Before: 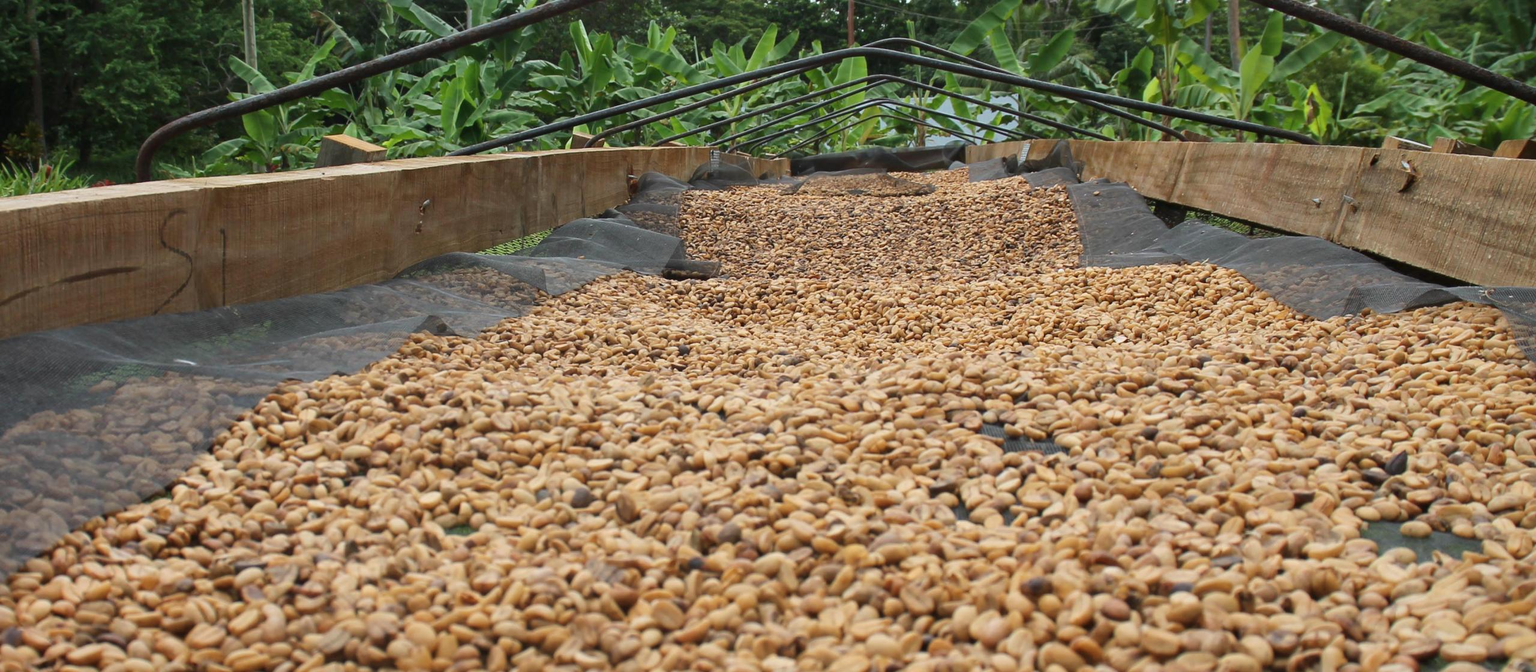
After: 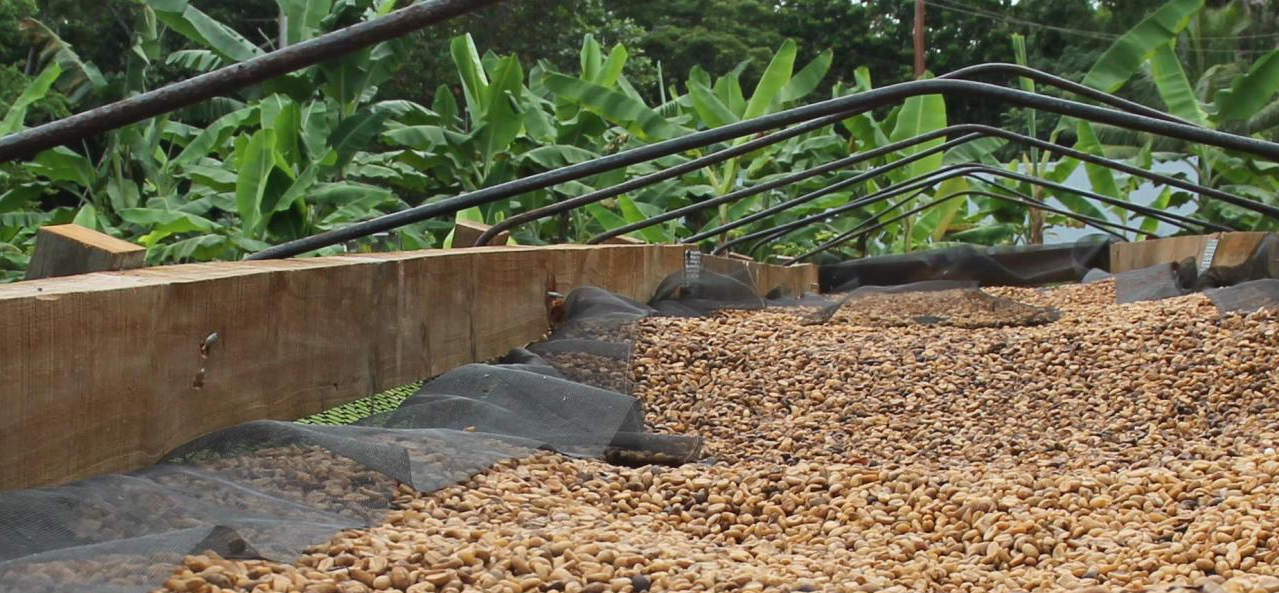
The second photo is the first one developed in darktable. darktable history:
shadows and highlights: shadows 36.6, highlights -28.11, soften with gaussian
crop: left 19.529%, right 30.489%, bottom 46.972%
